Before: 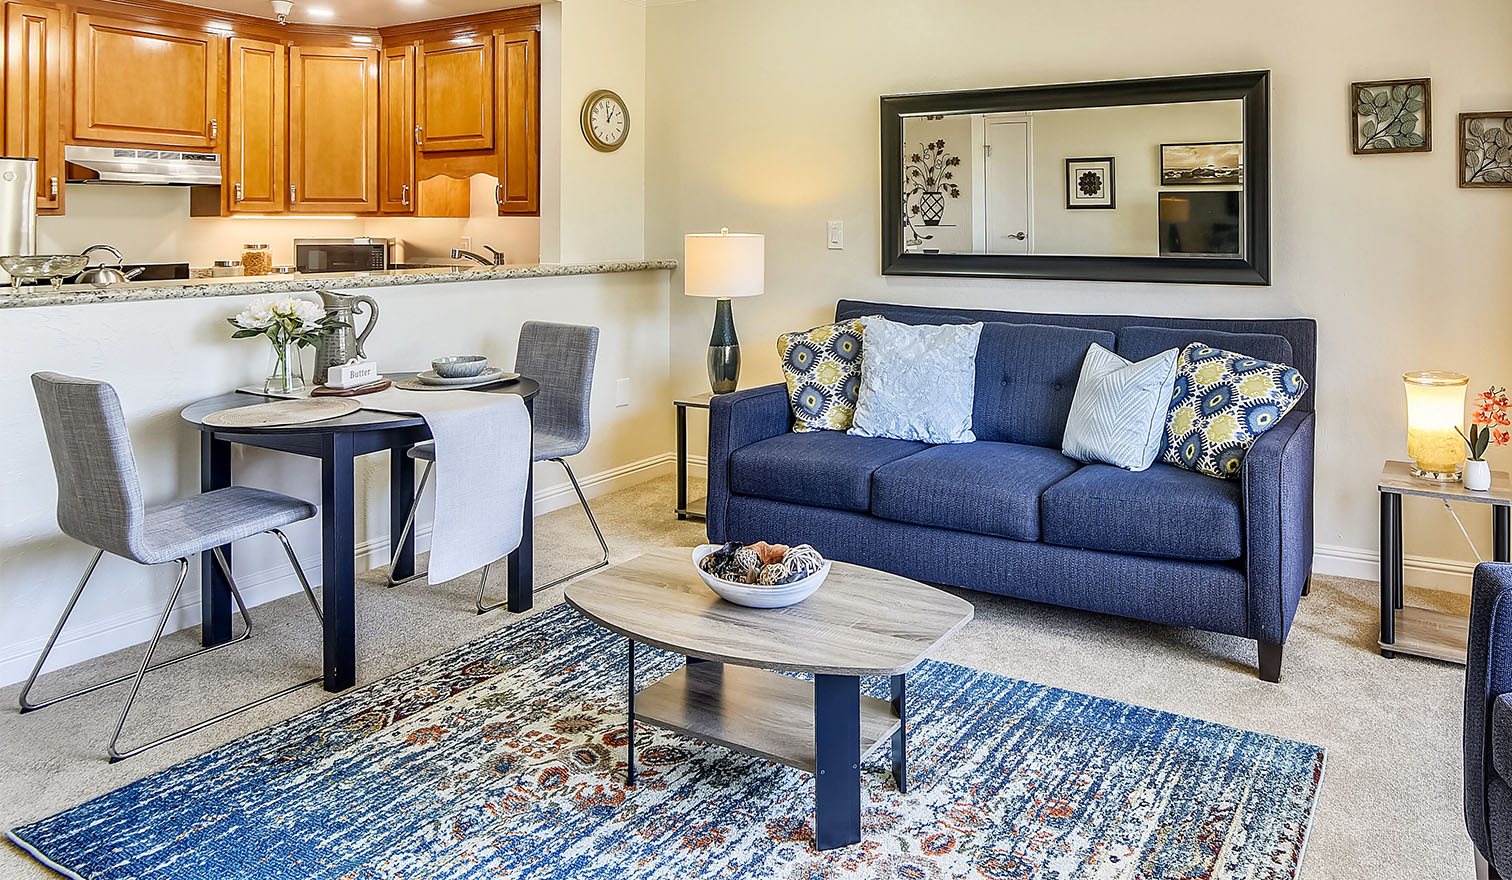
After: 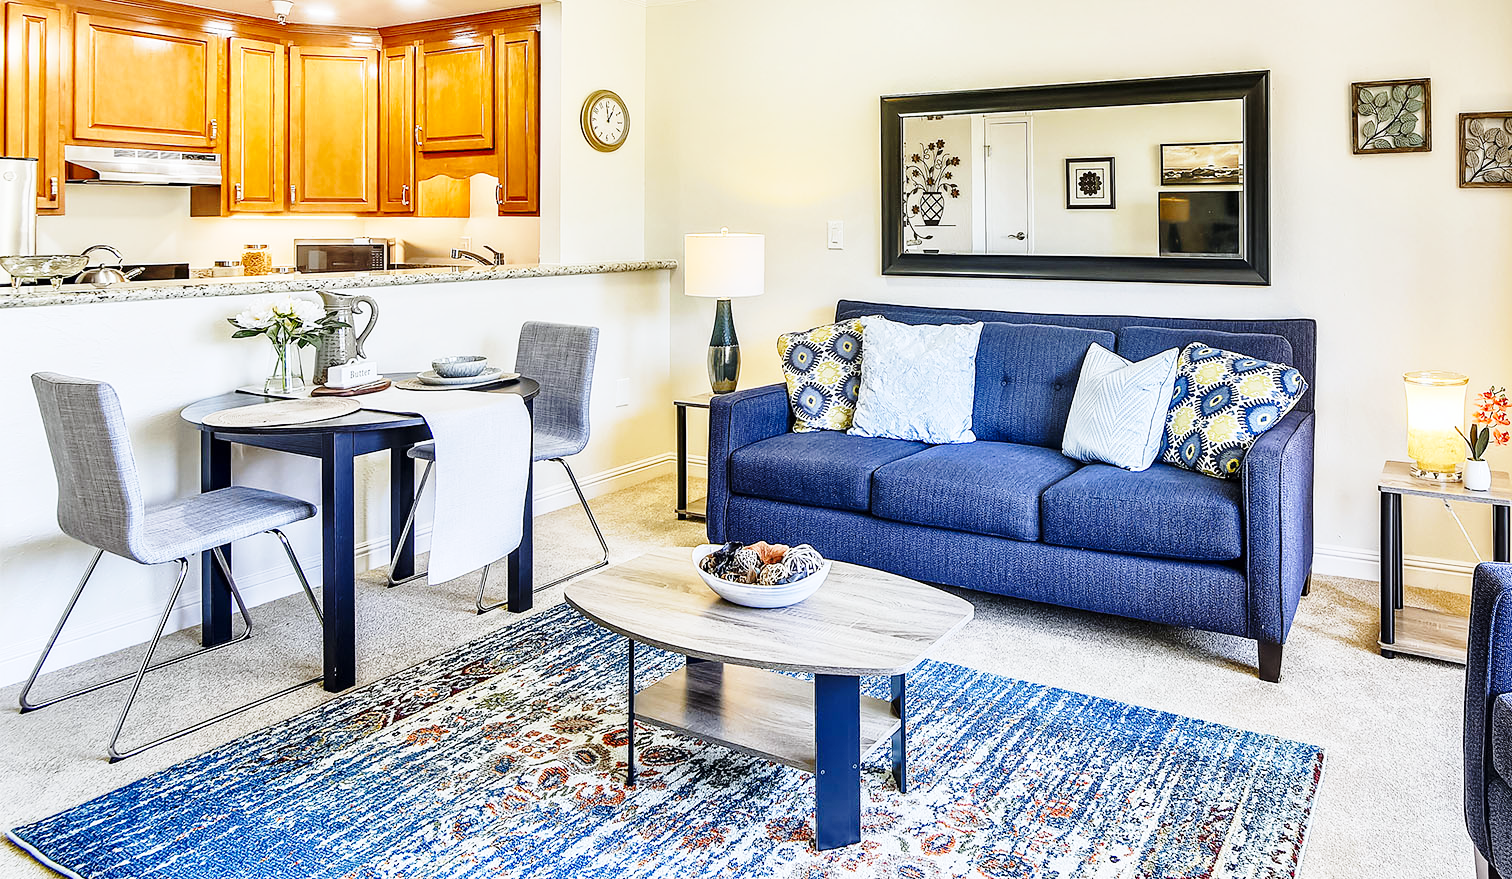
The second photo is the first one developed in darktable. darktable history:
white balance: red 0.98, blue 1.034
base curve: curves: ch0 [(0, 0) (0.028, 0.03) (0.121, 0.232) (0.46, 0.748) (0.859, 0.968) (1, 1)], preserve colors none
crop: bottom 0.071%
